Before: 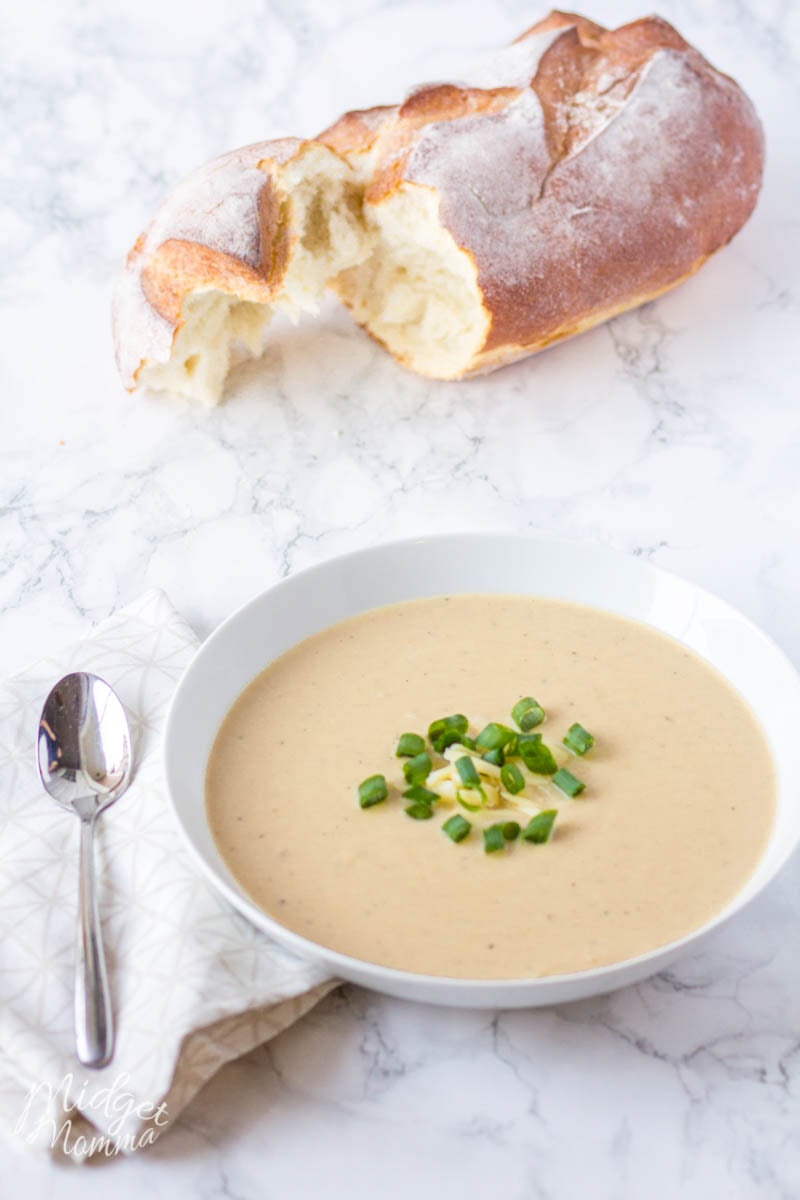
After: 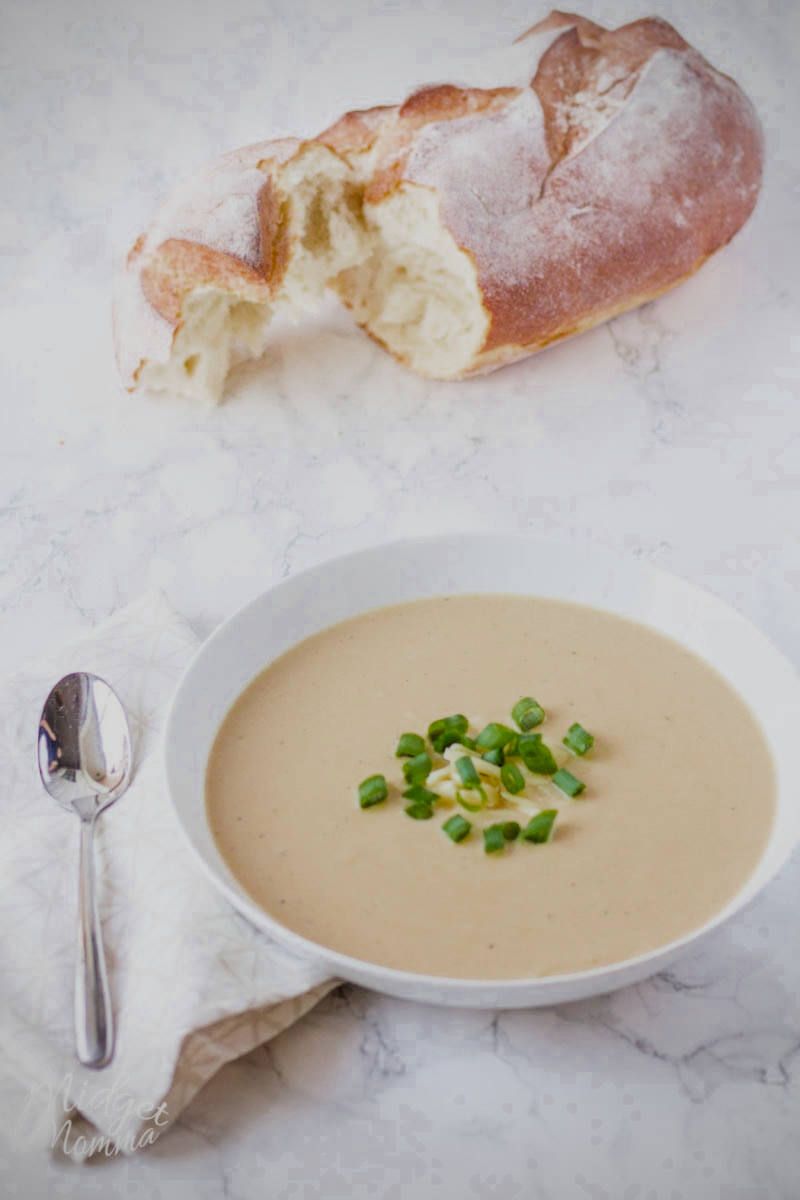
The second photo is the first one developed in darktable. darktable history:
vignetting: fall-off radius 45.89%, center (-0.011, 0)
filmic rgb: black relative exposure -7.65 EV, white relative exposure 4.56 EV, hardness 3.61, contrast 1.053
color zones: curves: ch0 [(0.27, 0.396) (0.563, 0.504) (0.75, 0.5) (0.787, 0.307)]
